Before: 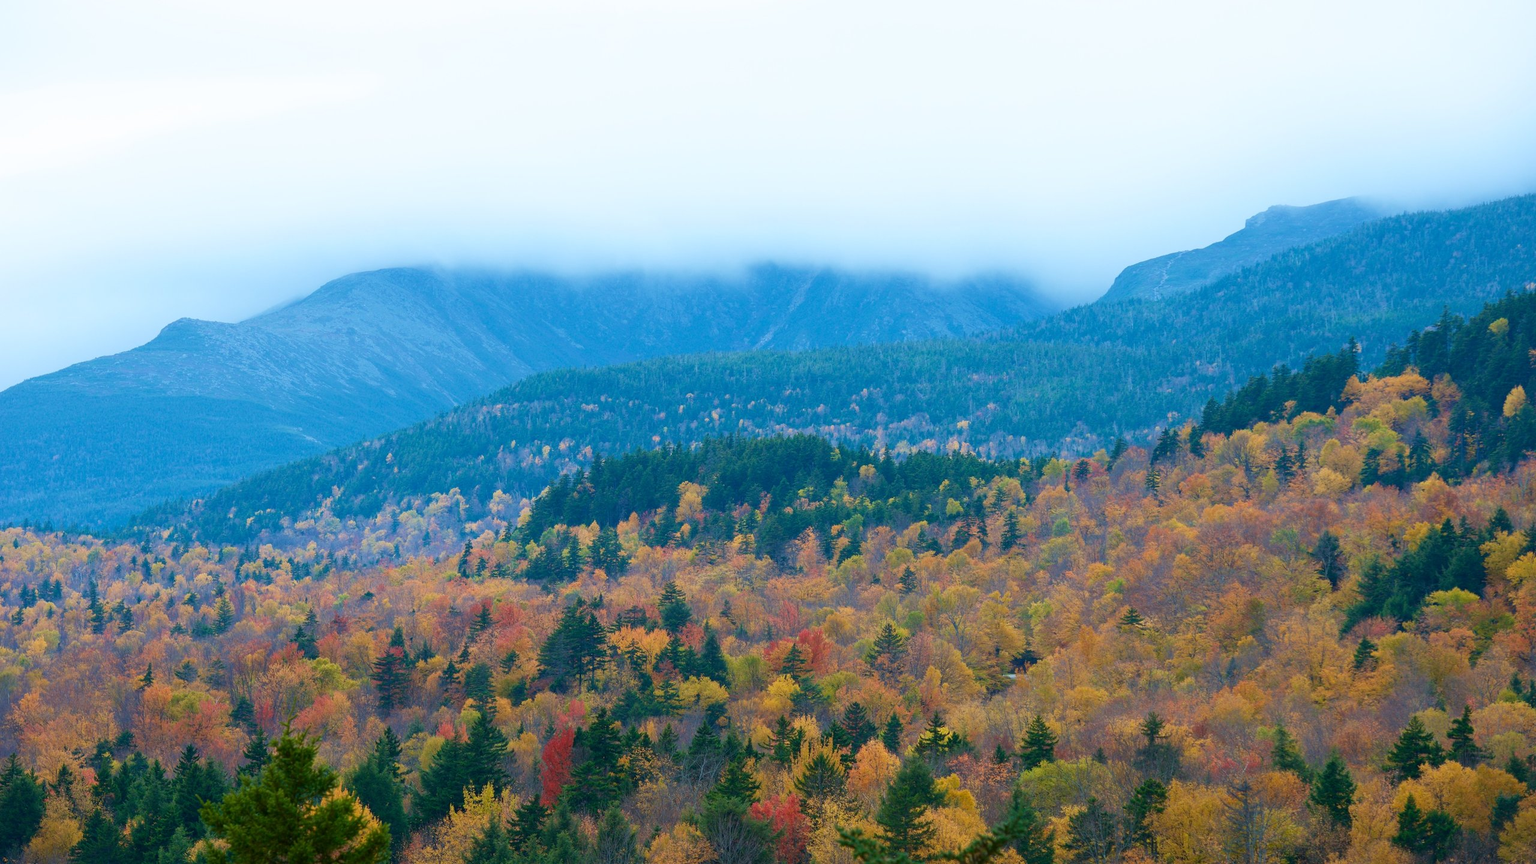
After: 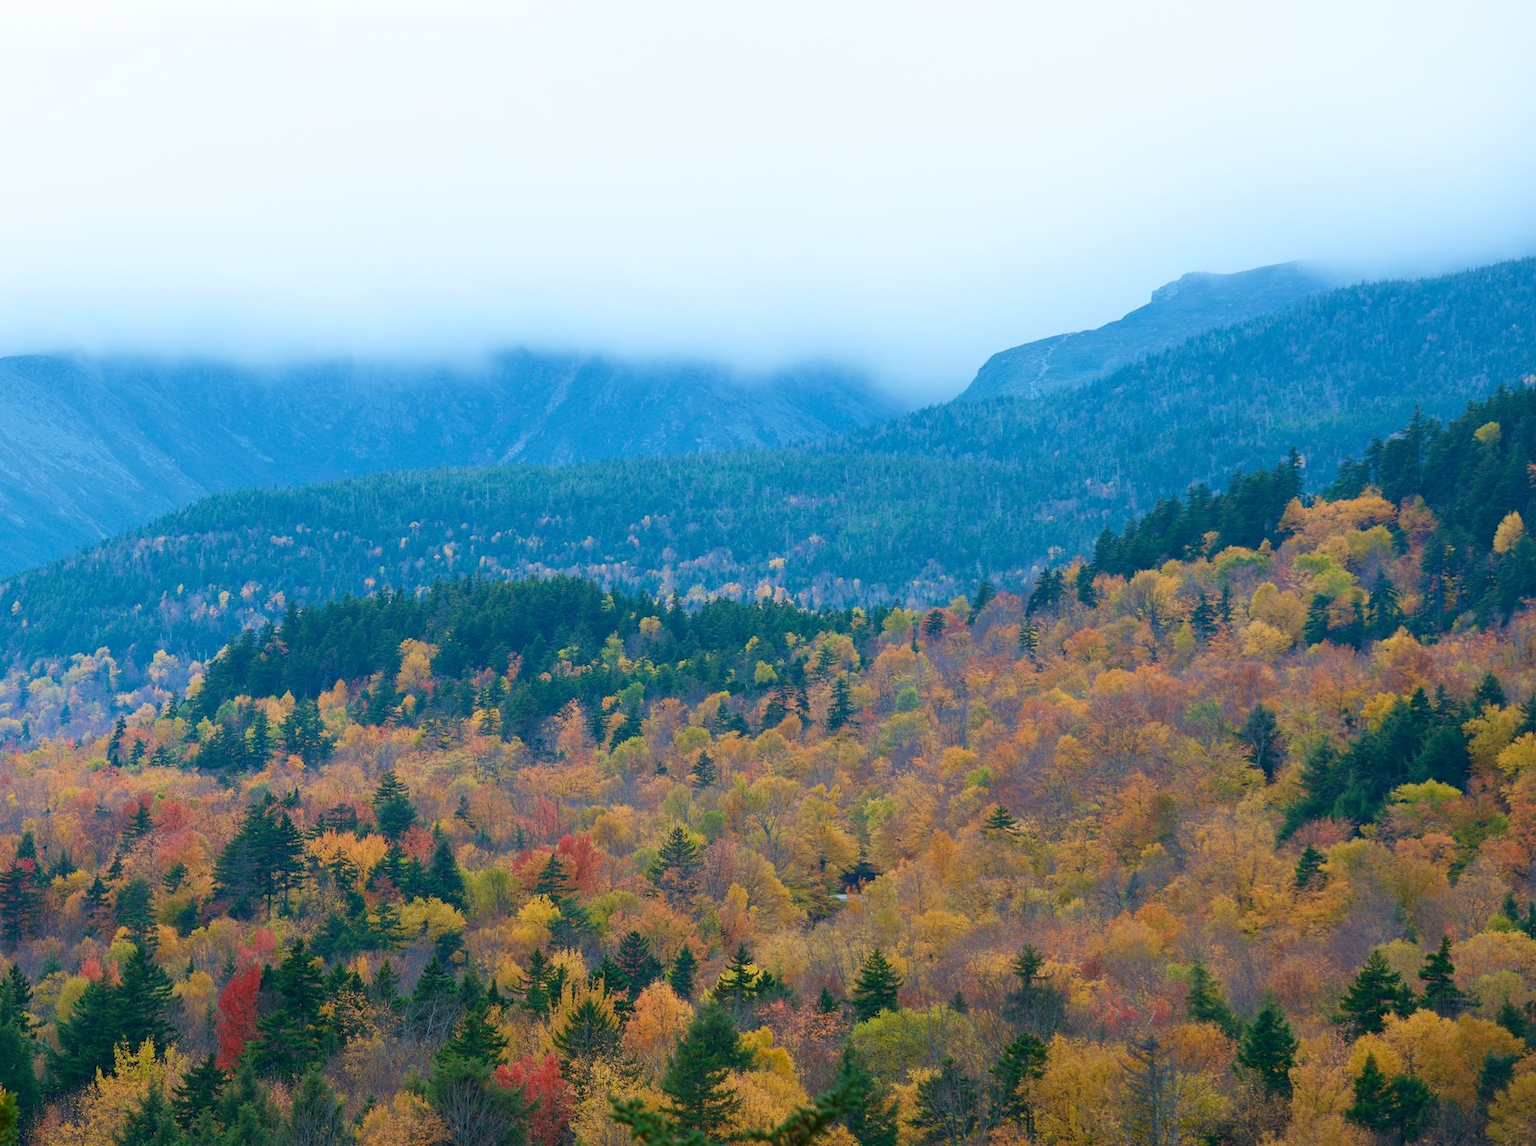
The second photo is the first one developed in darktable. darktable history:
crop and rotate: left 24.6%
white balance: emerald 1
